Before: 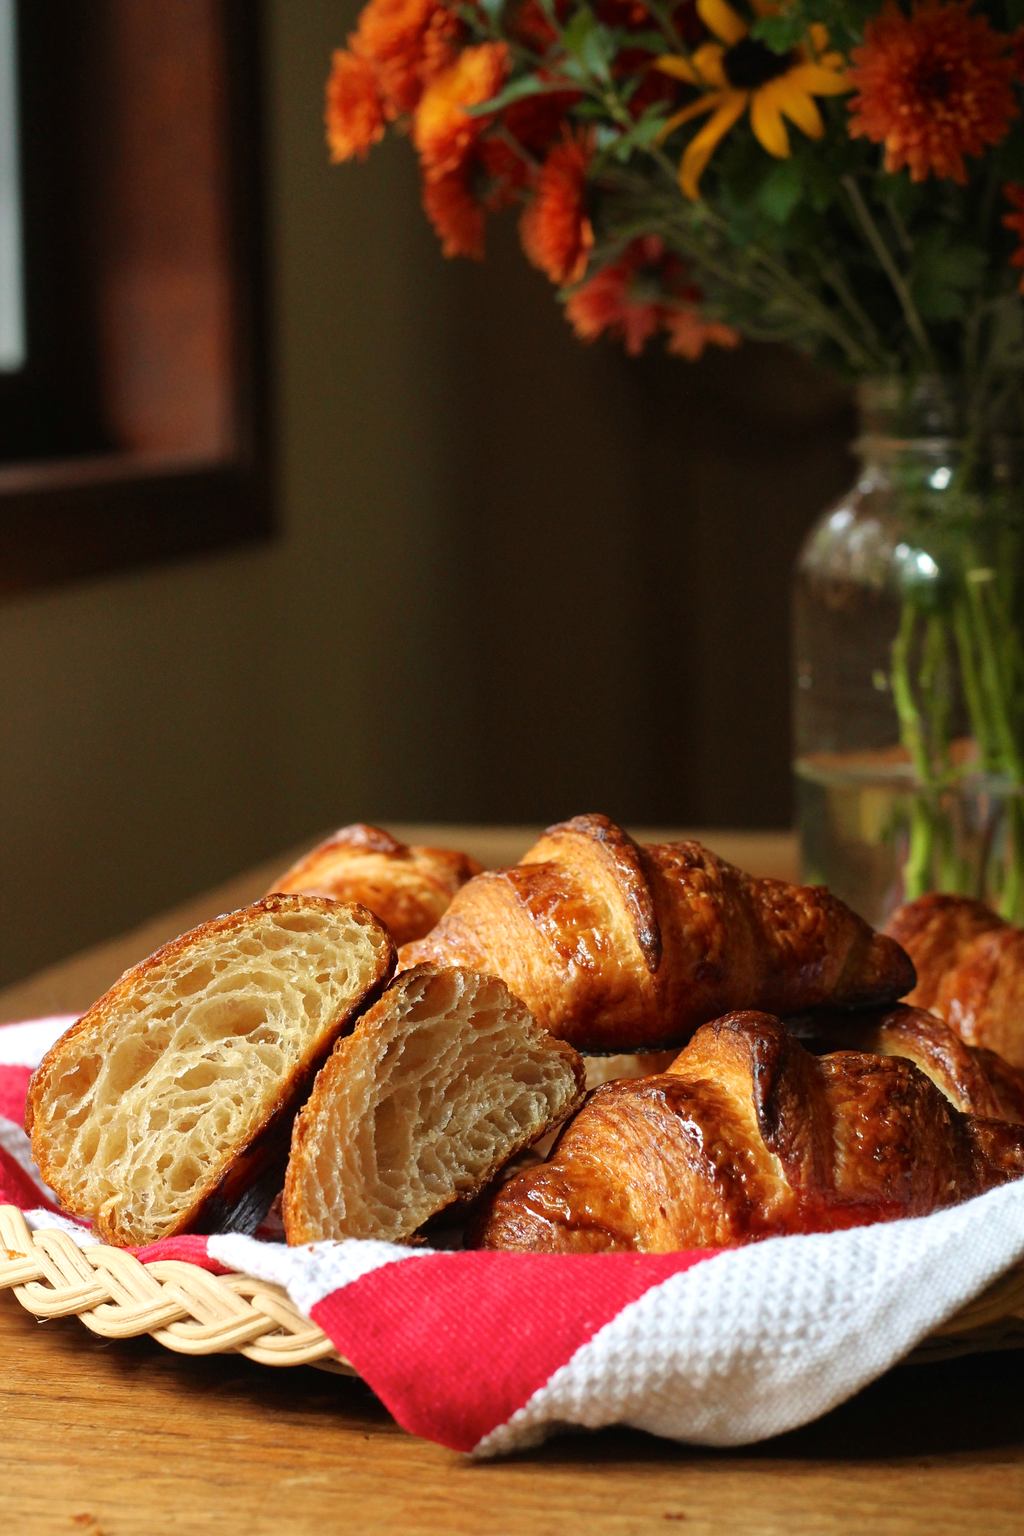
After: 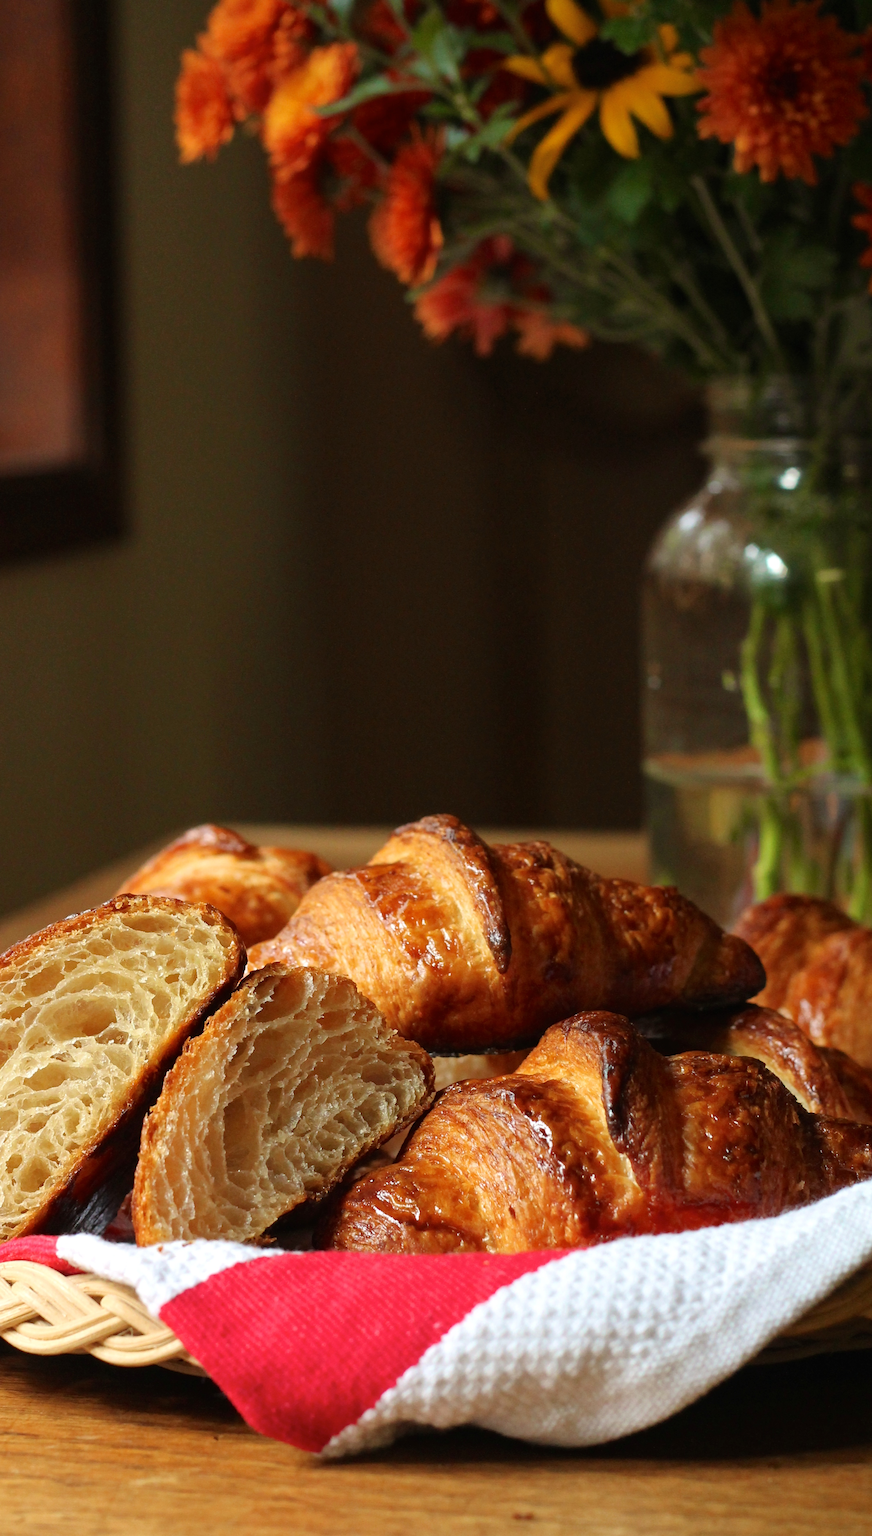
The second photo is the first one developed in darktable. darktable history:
crop and rotate: left 14.776%
